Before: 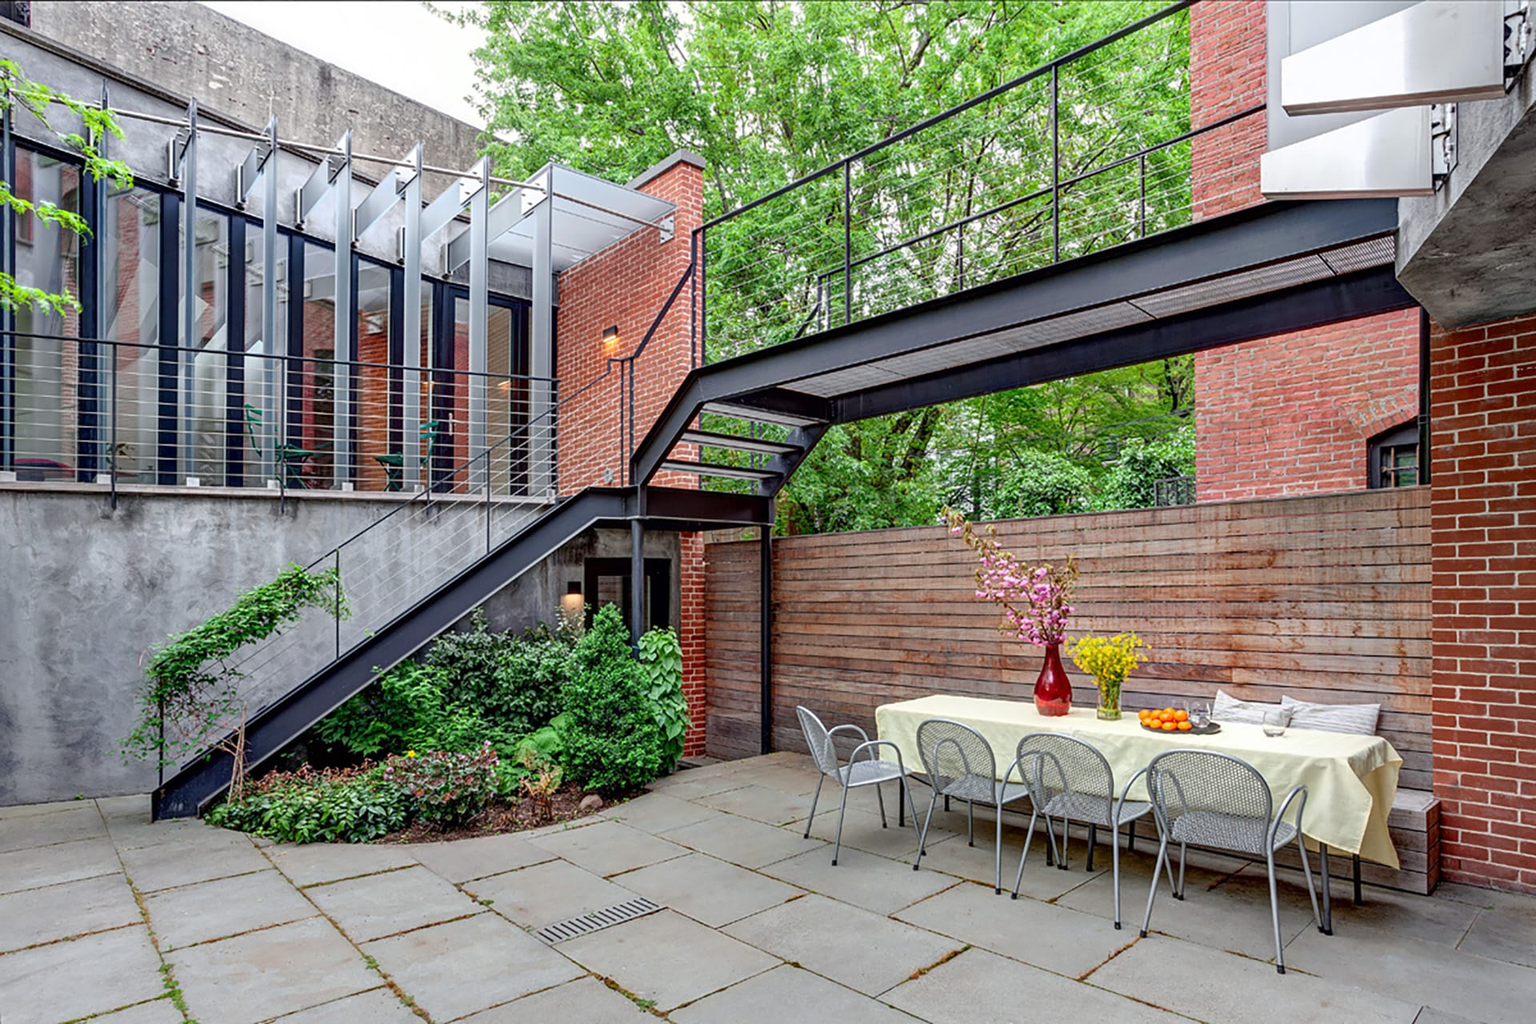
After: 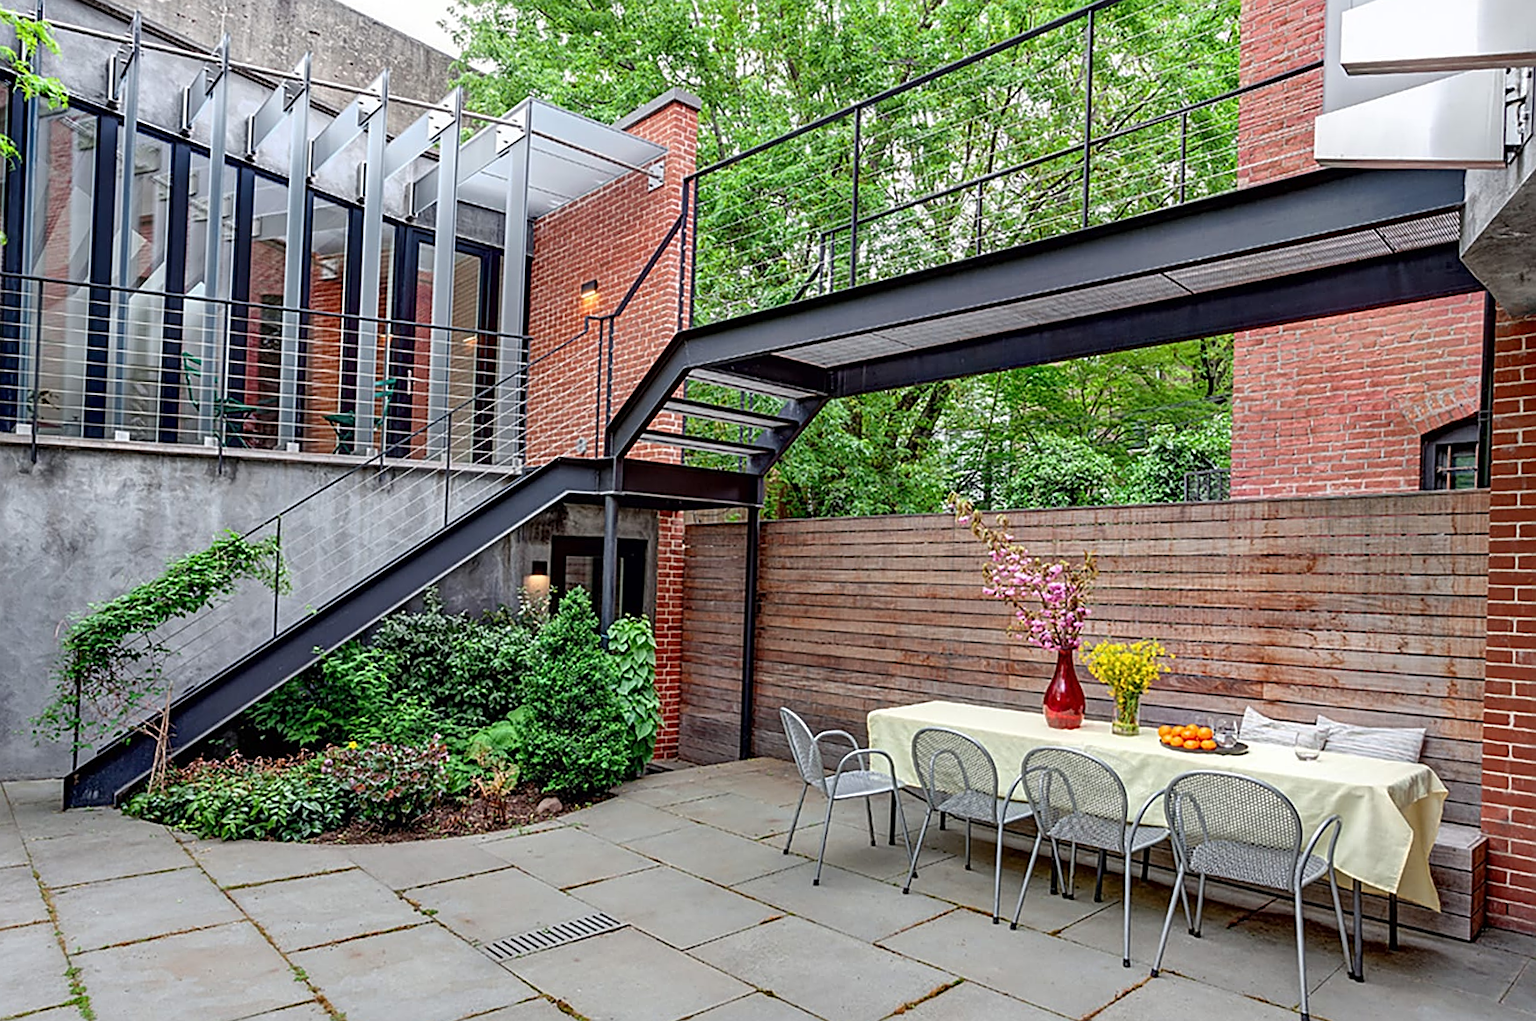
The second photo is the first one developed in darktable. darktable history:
sharpen: on, module defaults
crop and rotate: angle -2.06°, left 3.109%, top 4.264%, right 1.61%, bottom 0.722%
